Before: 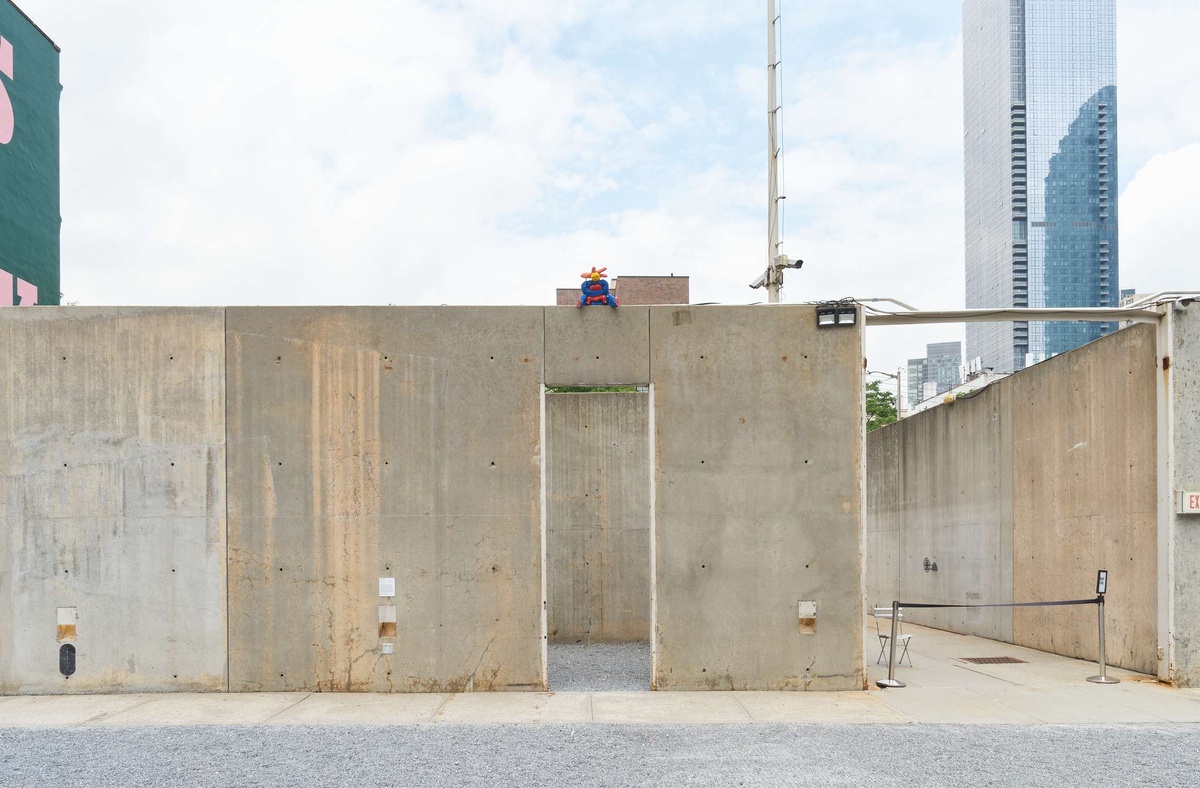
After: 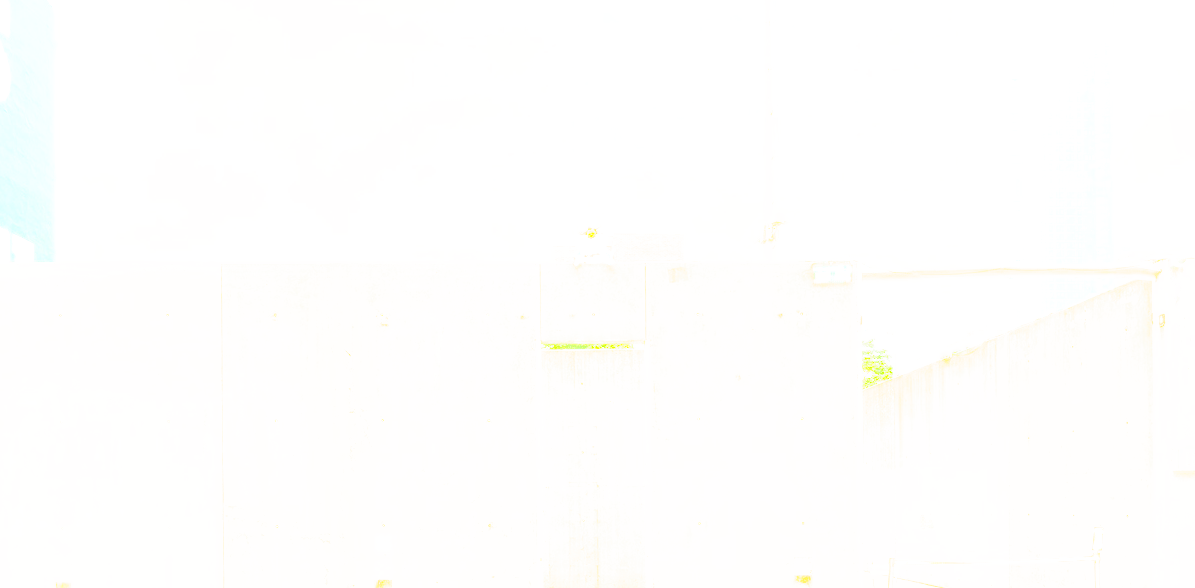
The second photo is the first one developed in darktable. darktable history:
crop: left 0.387%, top 5.469%, bottom 19.809%
split-toning: shadows › saturation 0.41, highlights › saturation 0, compress 33.55%
exposure: black level correction 0, exposure 1.379 EV, compensate exposure bias true, compensate highlight preservation false
color balance rgb: shadows lift › chroma 4.21%, shadows lift › hue 252.22°, highlights gain › chroma 1.36%, highlights gain › hue 50.24°, perceptual saturation grading › mid-tones 6.33%, perceptual saturation grading › shadows 72.44%, perceptual brilliance grading › highlights 11.59%, contrast 5.05%
shadows and highlights: shadows 25, highlights -25
contrast brightness saturation: contrast 0.28
bloom: size 9%, threshold 100%, strength 7%
base curve: curves: ch0 [(0, 0) (0, 0) (0.002, 0.001) (0.008, 0.003) (0.019, 0.011) (0.037, 0.037) (0.064, 0.11) (0.102, 0.232) (0.152, 0.379) (0.216, 0.524) (0.296, 0.665) (0.394, 0.789) (0.512, 0.881) (0.651, 0.945) (0.813, 0.986) (1, 1)], preserve colors none
